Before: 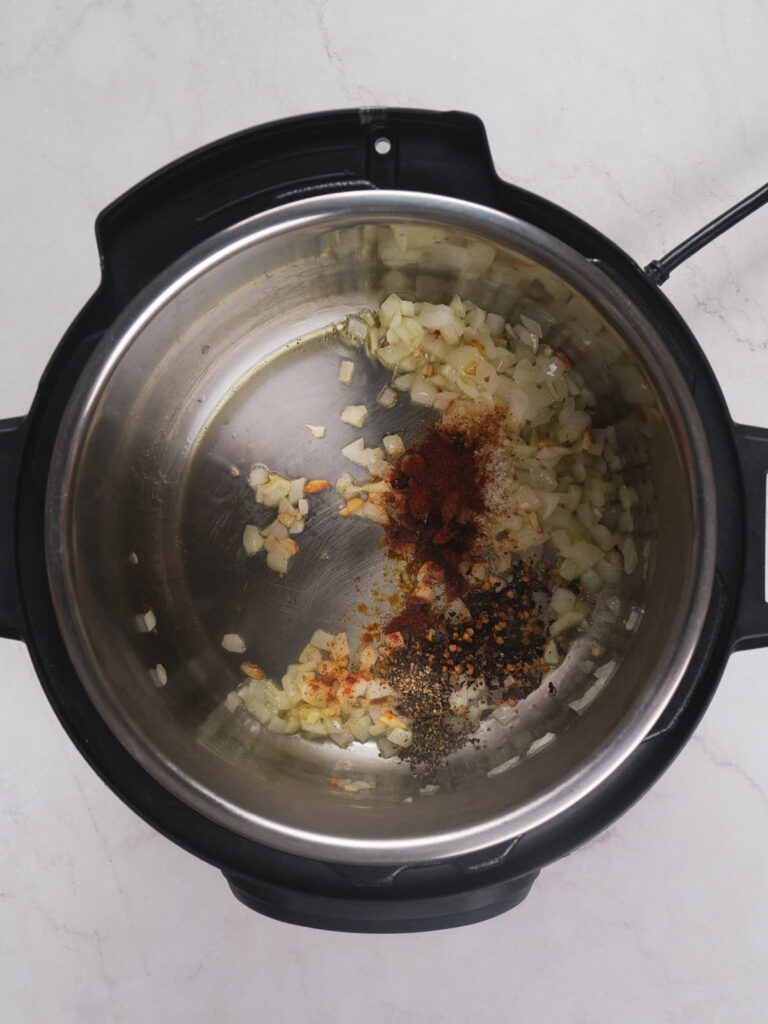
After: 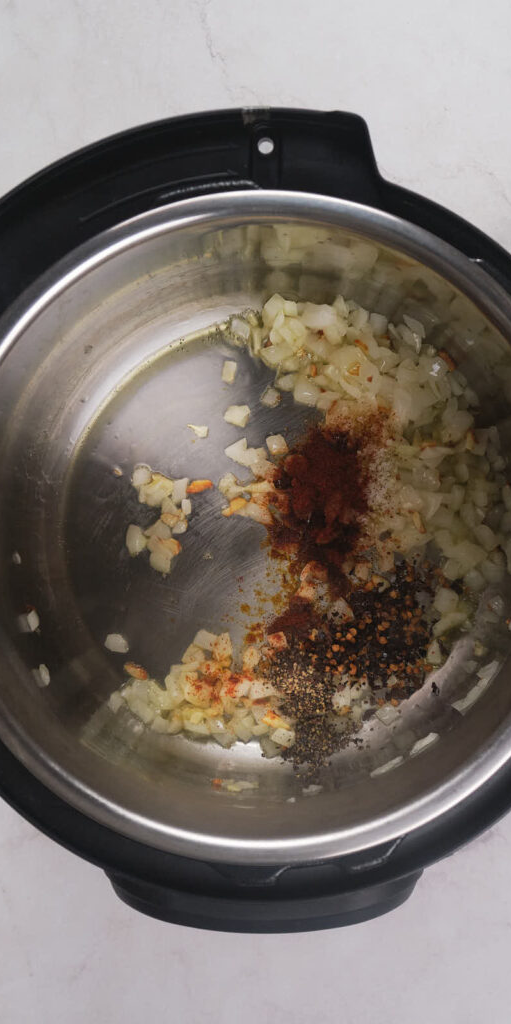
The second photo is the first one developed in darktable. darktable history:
crop and rotate: left 15.352%, right 18.054%
